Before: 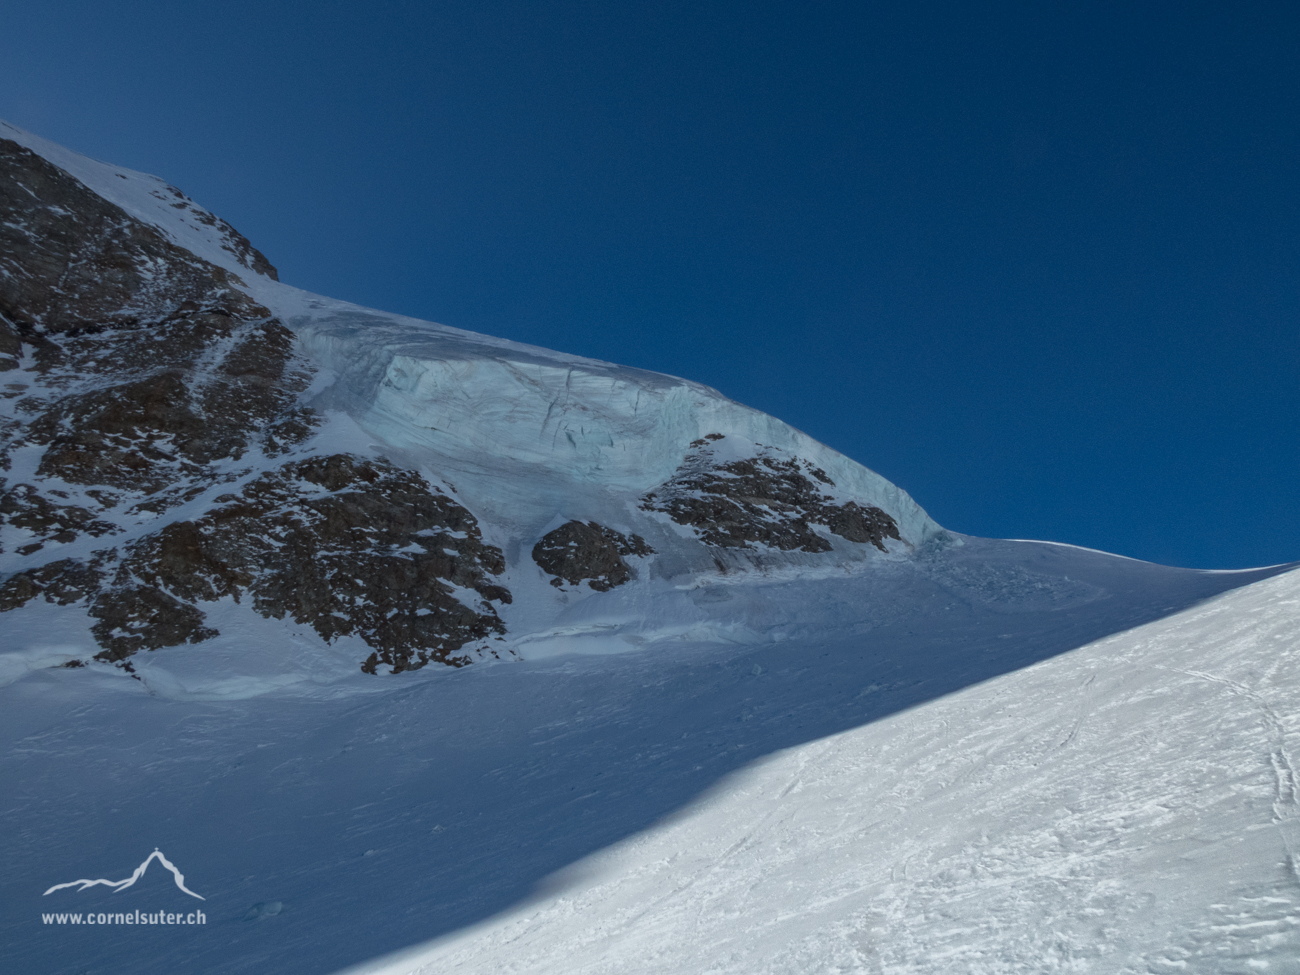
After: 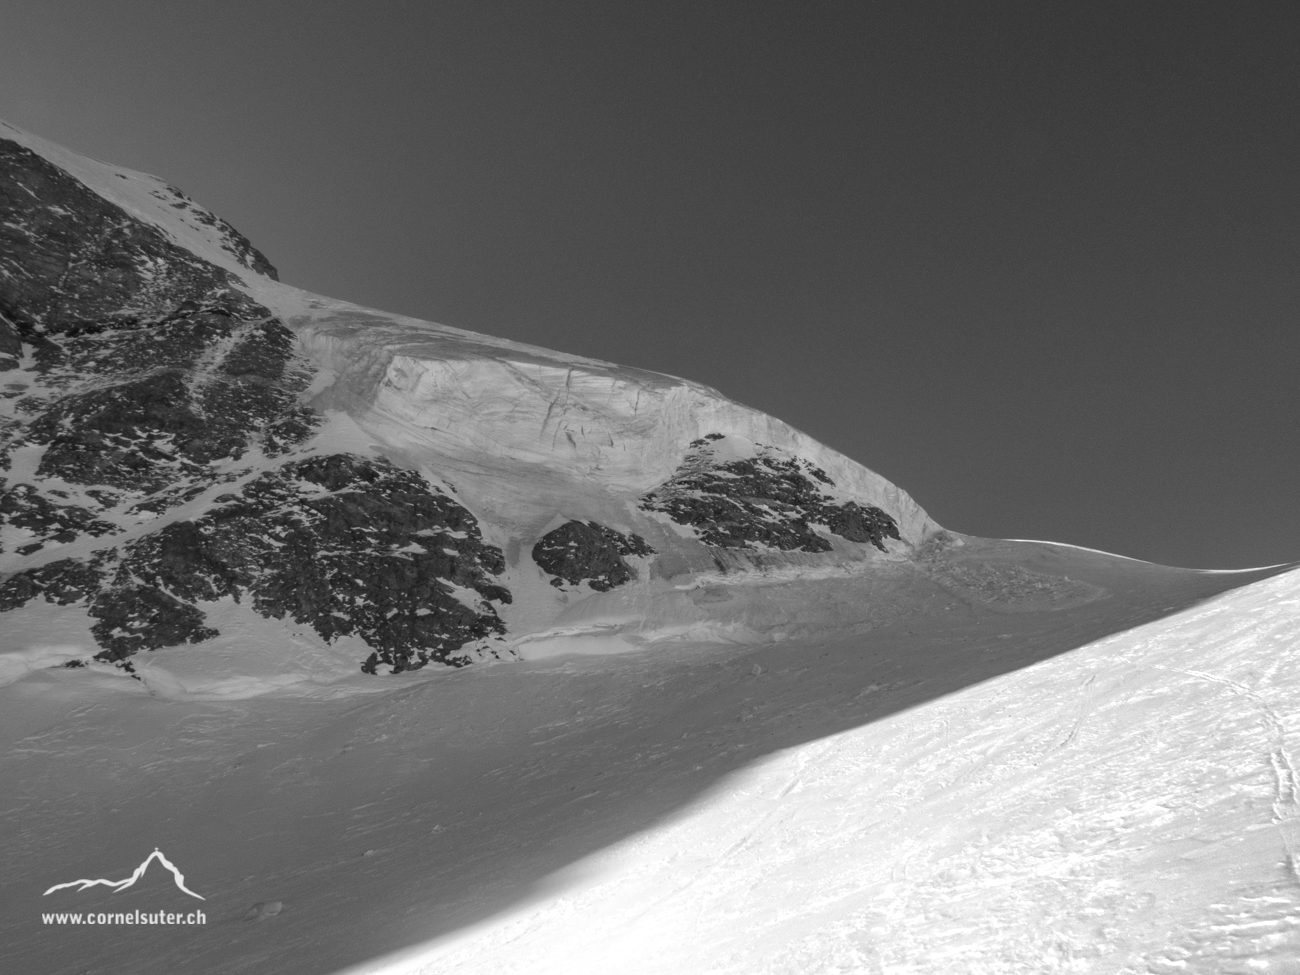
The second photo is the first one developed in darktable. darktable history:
contrast brightness saturation: saturation -1
exposure: exposure 0.6 EV, compensate highlight preservation false
bloom: size 9%, threshold 100%, strength 7%
